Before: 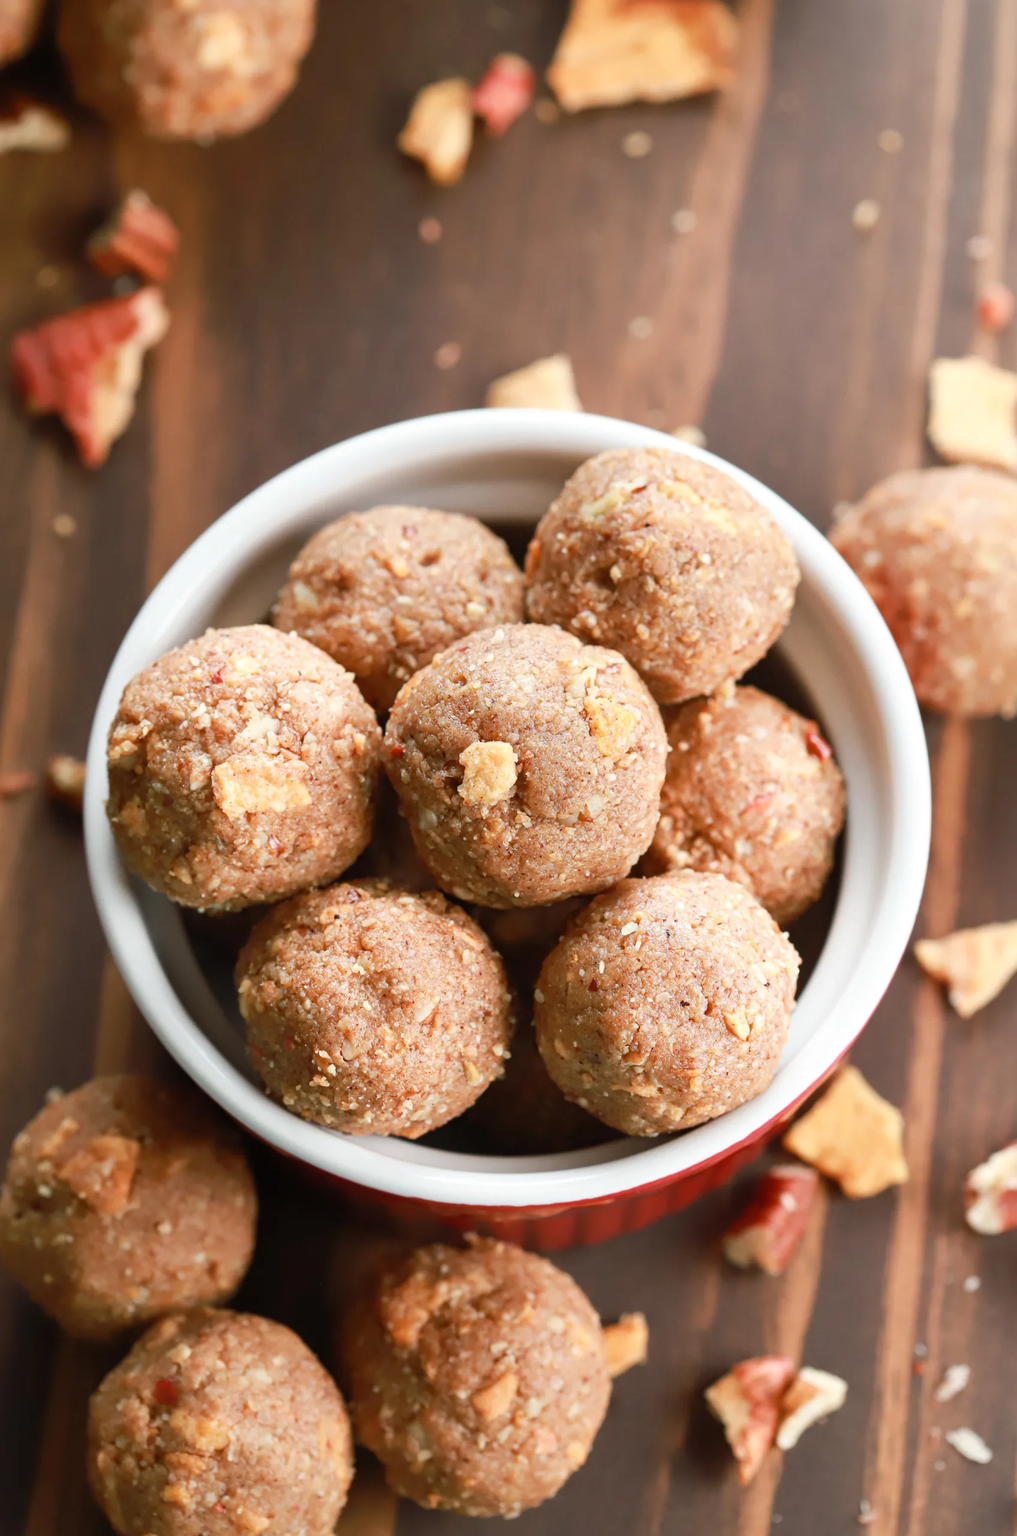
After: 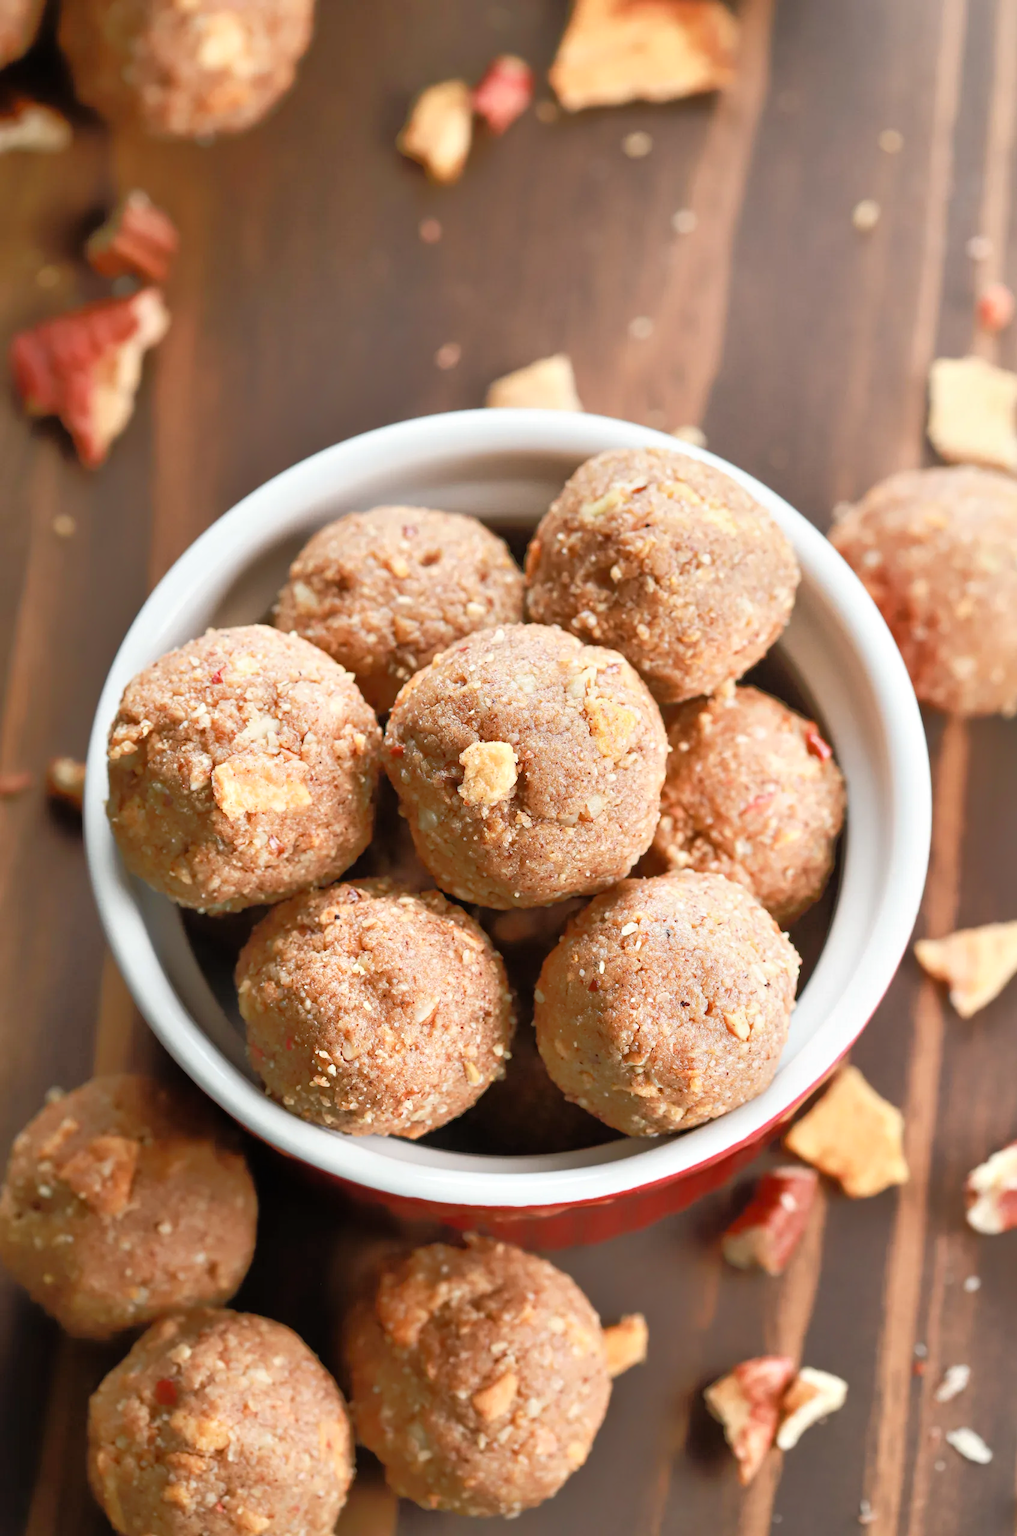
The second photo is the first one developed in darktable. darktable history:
tone equalizer: -8 EV -0.536 EV, -7 EV -0.279 EV, -6 EV -0.104 EV, -5 EV 0.443 EV, -4 EV 0.987 EV, -3 EV 0.818 EV, -2 EV -0.005 EV, -1 EV 0.122 EV, +0 EV -0.023 EV
